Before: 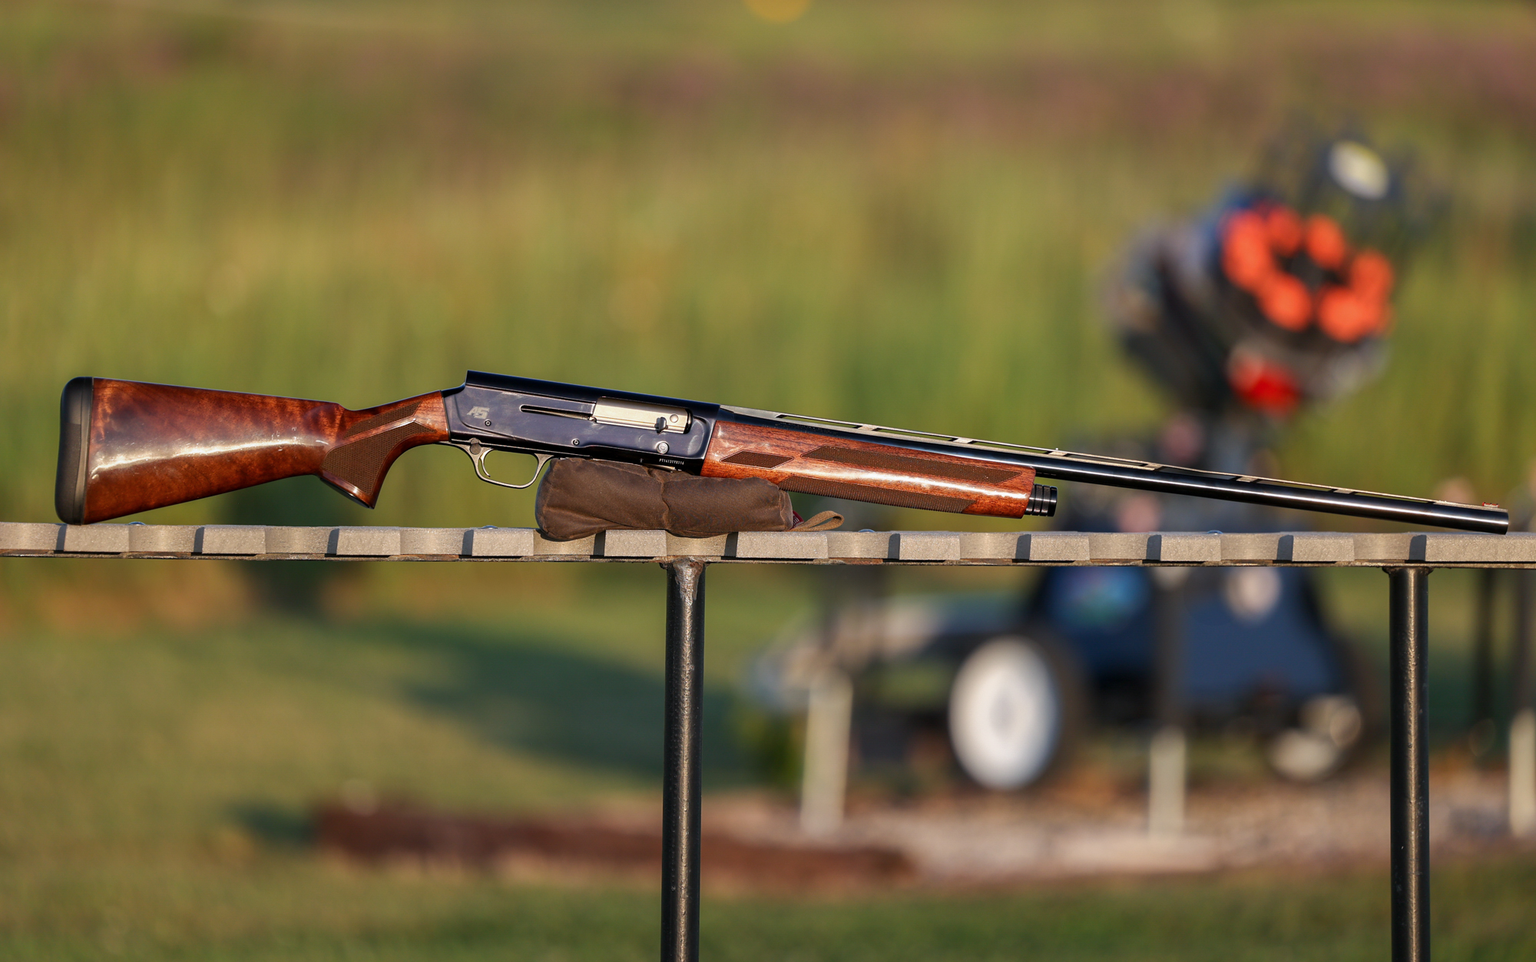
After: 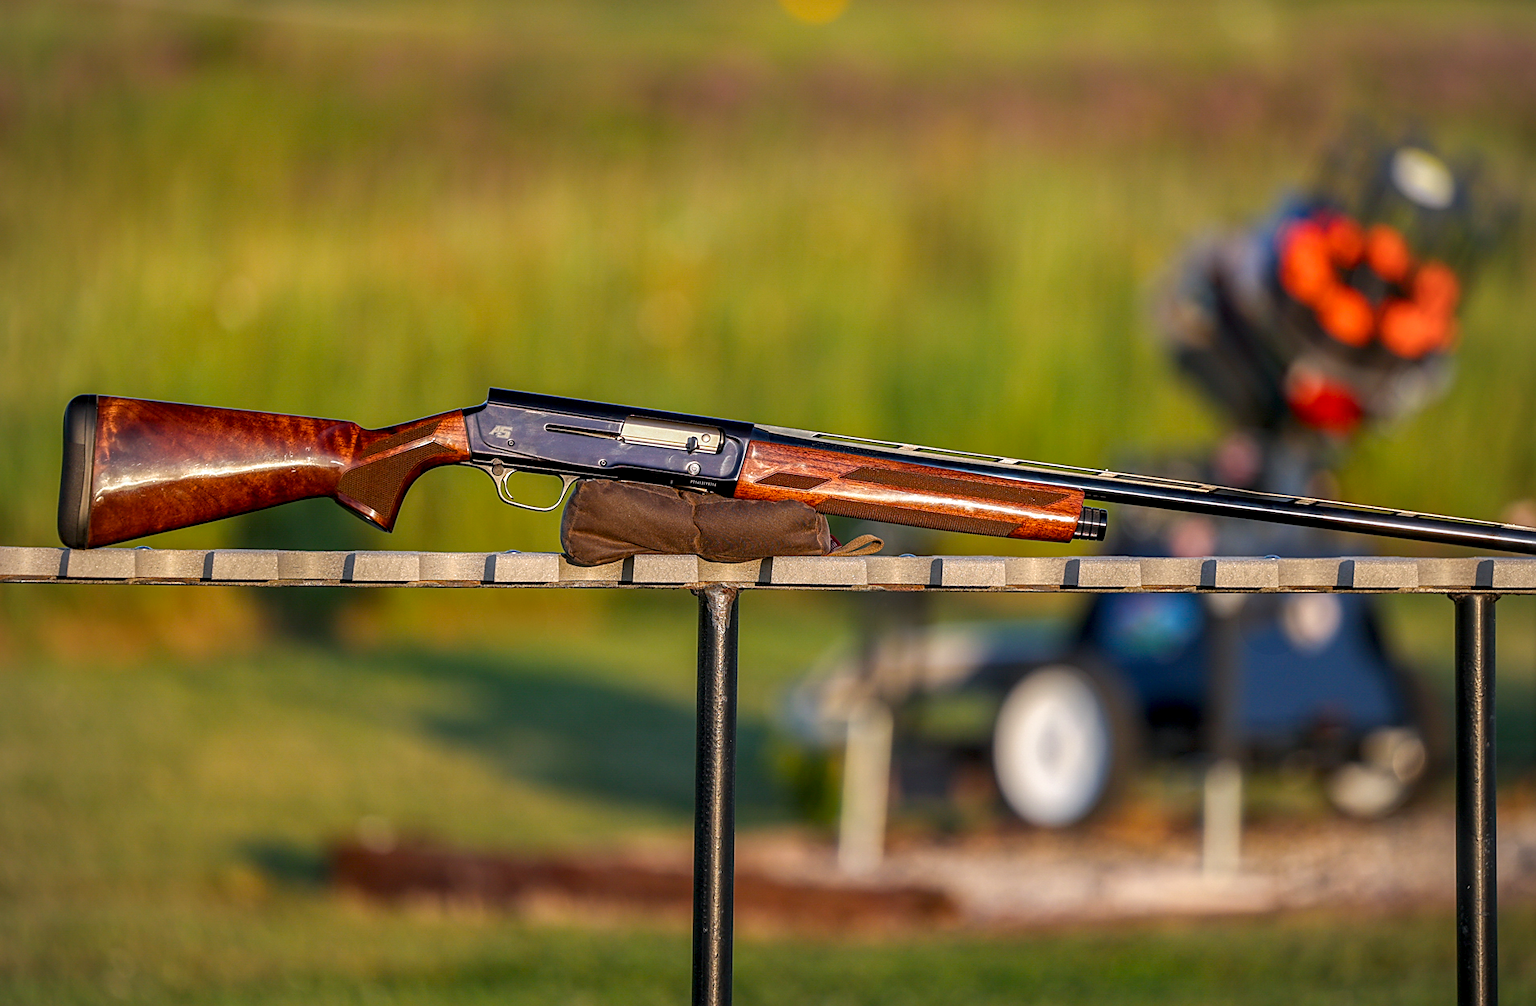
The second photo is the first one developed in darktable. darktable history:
crop: right 4.49%, bottom 0.04%
sharpen: on, module defaults
color balance rgb: perceptual saturation grading › global saturation 30.392%, contrast -10.241%
exposure: exposure 0.209 EV, compensate highlight preservation false
local contrast: highlights 63%, detail 143%, midtone range 0.432
vignetting: fall-off radius 93.97%, brightness -0.575
